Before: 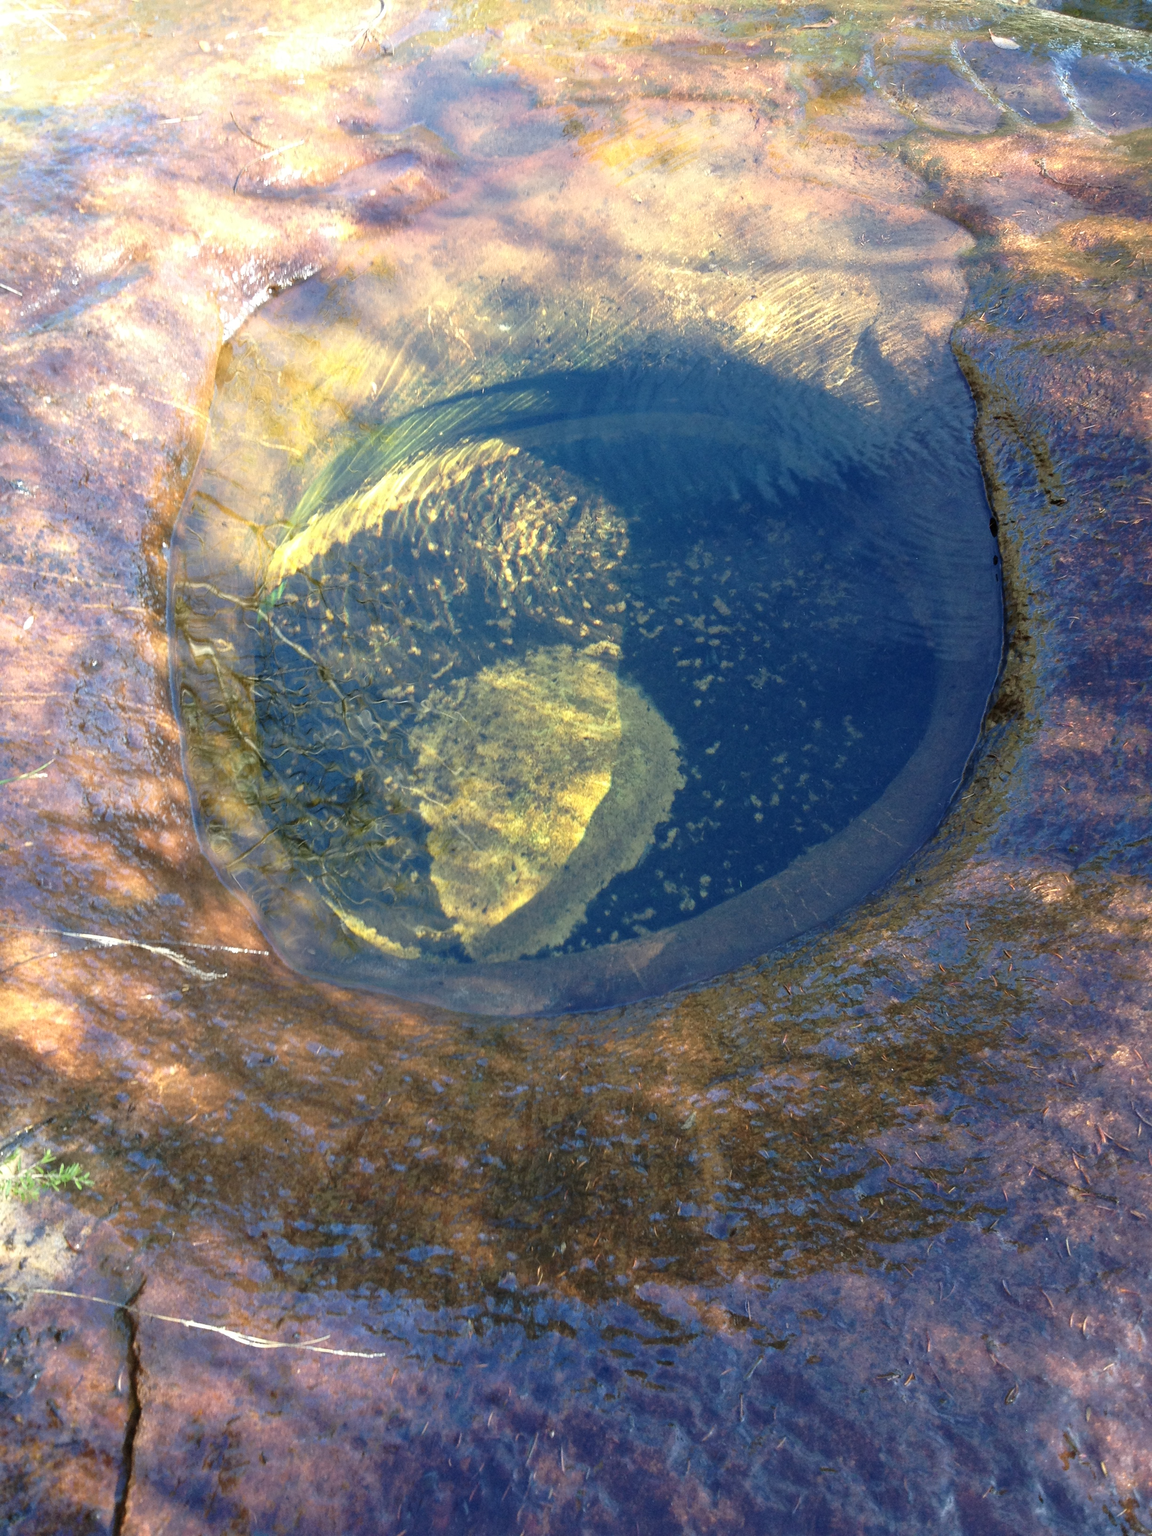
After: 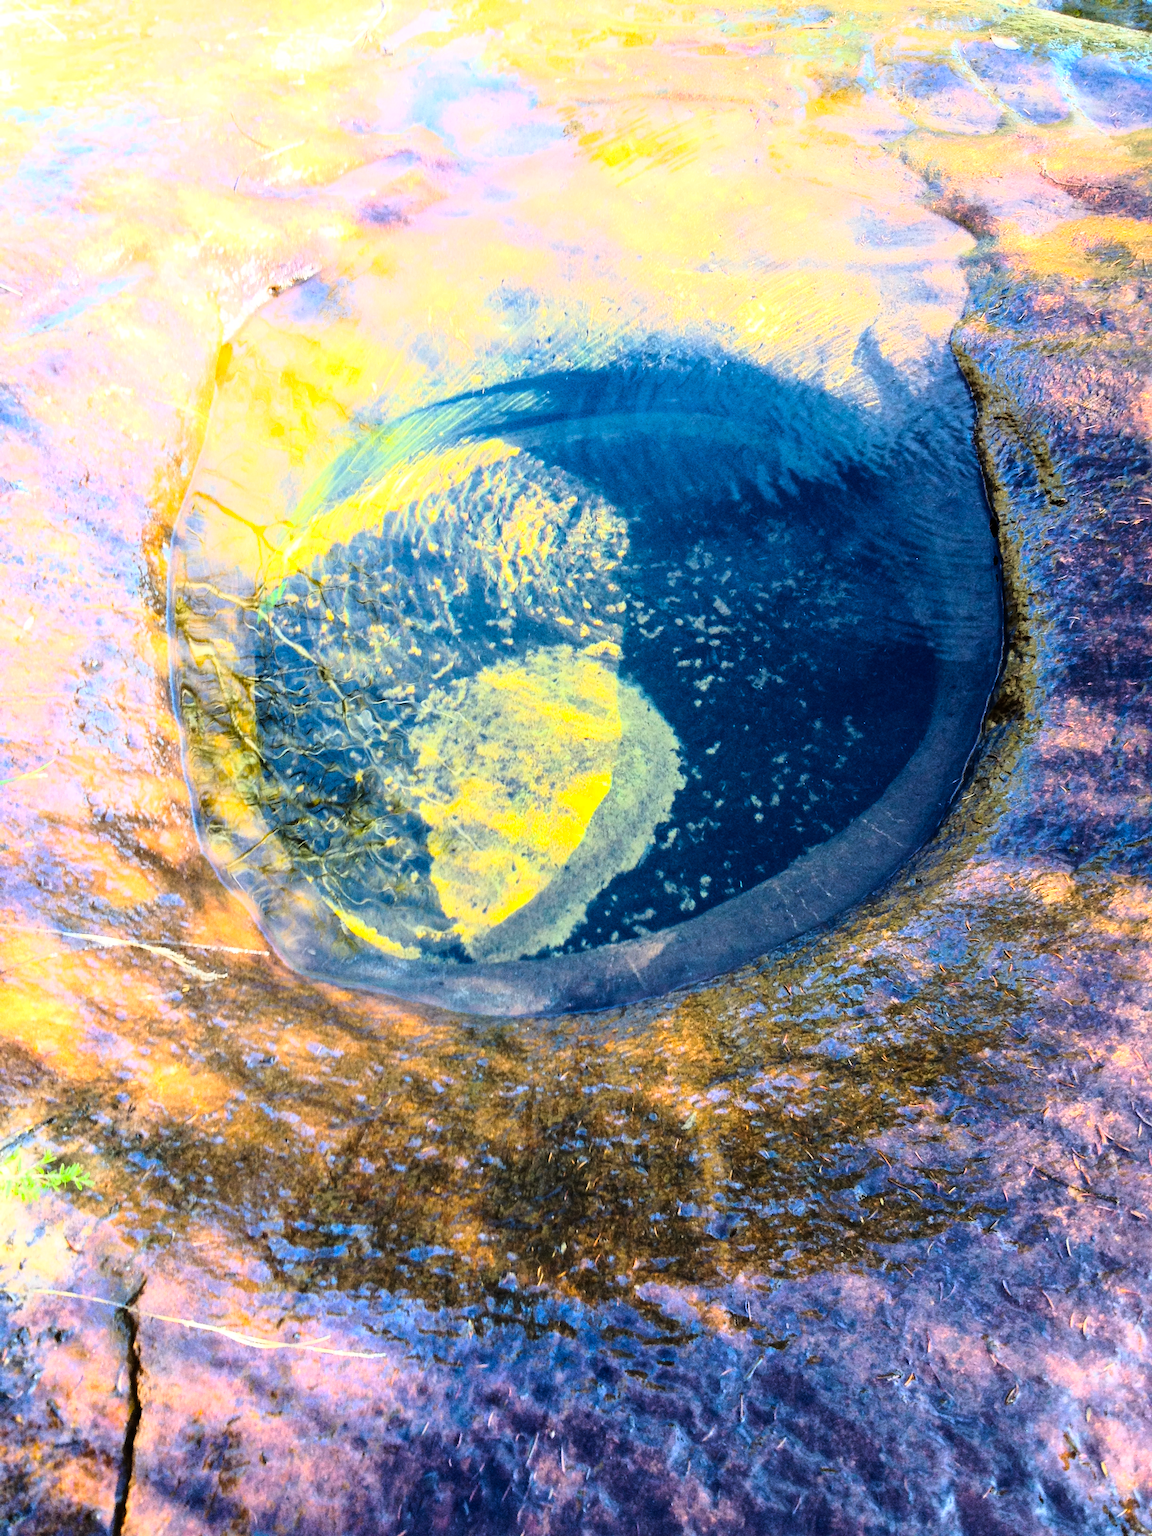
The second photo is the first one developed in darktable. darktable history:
rgb curve: curves: ch0 [(0, 0) (0.21, 0.15) (0.24, 0.21) (0.5, 0.75) (0.75, 0.96) (0.89, 0.99) (1, 1)]; ch1 [(0, 0.02) (0.21, 0.13) (0.25, 0.2) (0.5, 0.67) (0.75, 0.9) (0.89, 0.97) (1, 1)]; ch2 [(0, 0.02) (0.21, 0.13) (0.25, 0.2) (0.5, 0.67) (0.75, 0.9) (0.89, 0.97) (1, 1)], compensate middle gray true
color balance rgb: linear chroma grading › global chroma 15%, perceptual saturation grading › global saturation 30%
